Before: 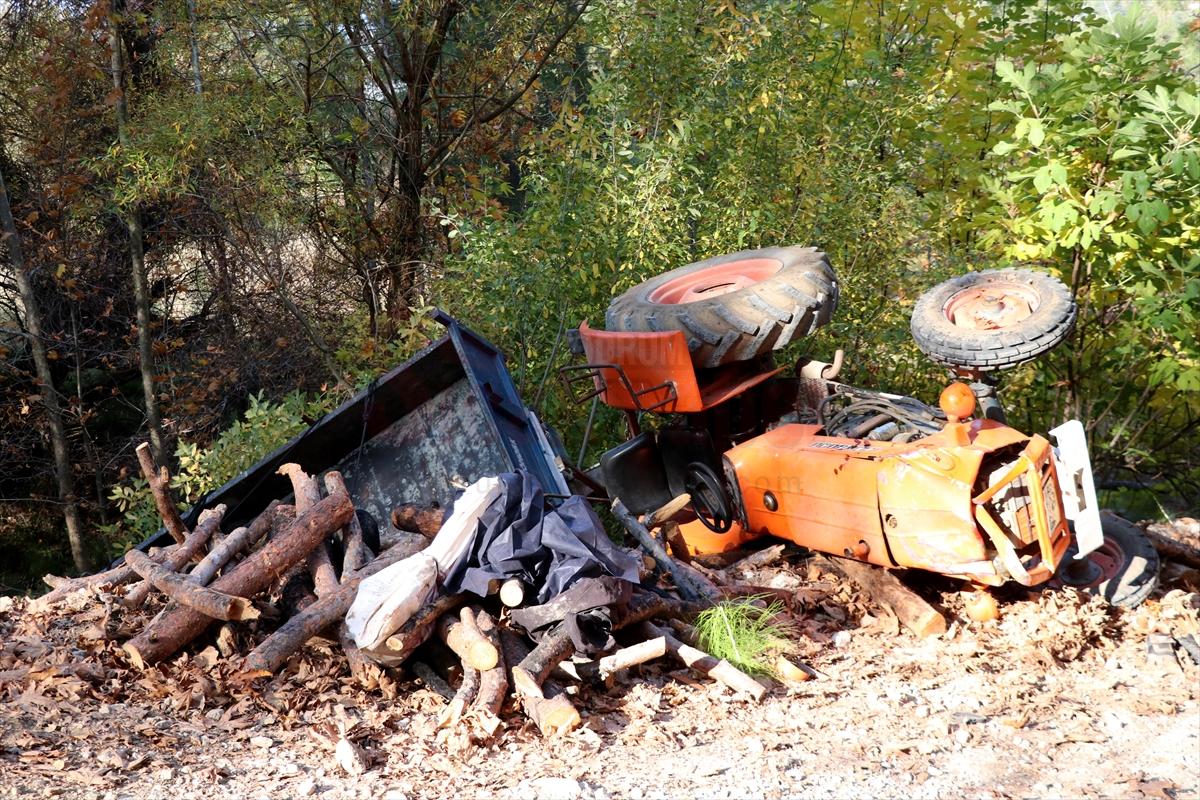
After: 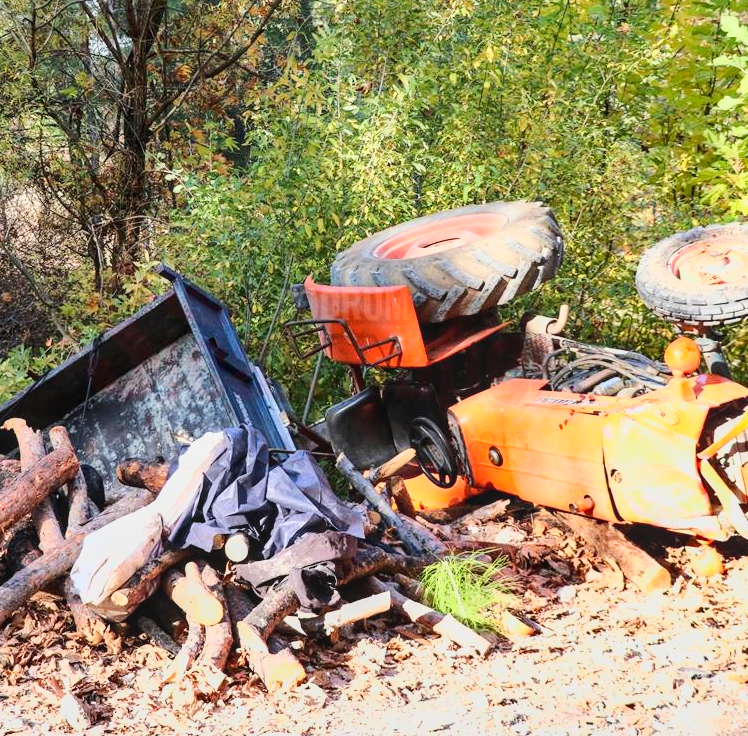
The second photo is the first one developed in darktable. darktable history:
exposure: compensate highlight preservation false
shadows and highlights: shadows color adjustment 97.66%, soften with gaussian
local contrast: detail 110%
base curve: curves: ch0 [(0, 0) (0.025, 0.046) (0.112, 0.277) (0.467, 0.74) (0.814, 0.929) (1, 0.942)]
crop and rotate: left 22.918%, top 5.629%, right 14.711%, bottom 2.247%
